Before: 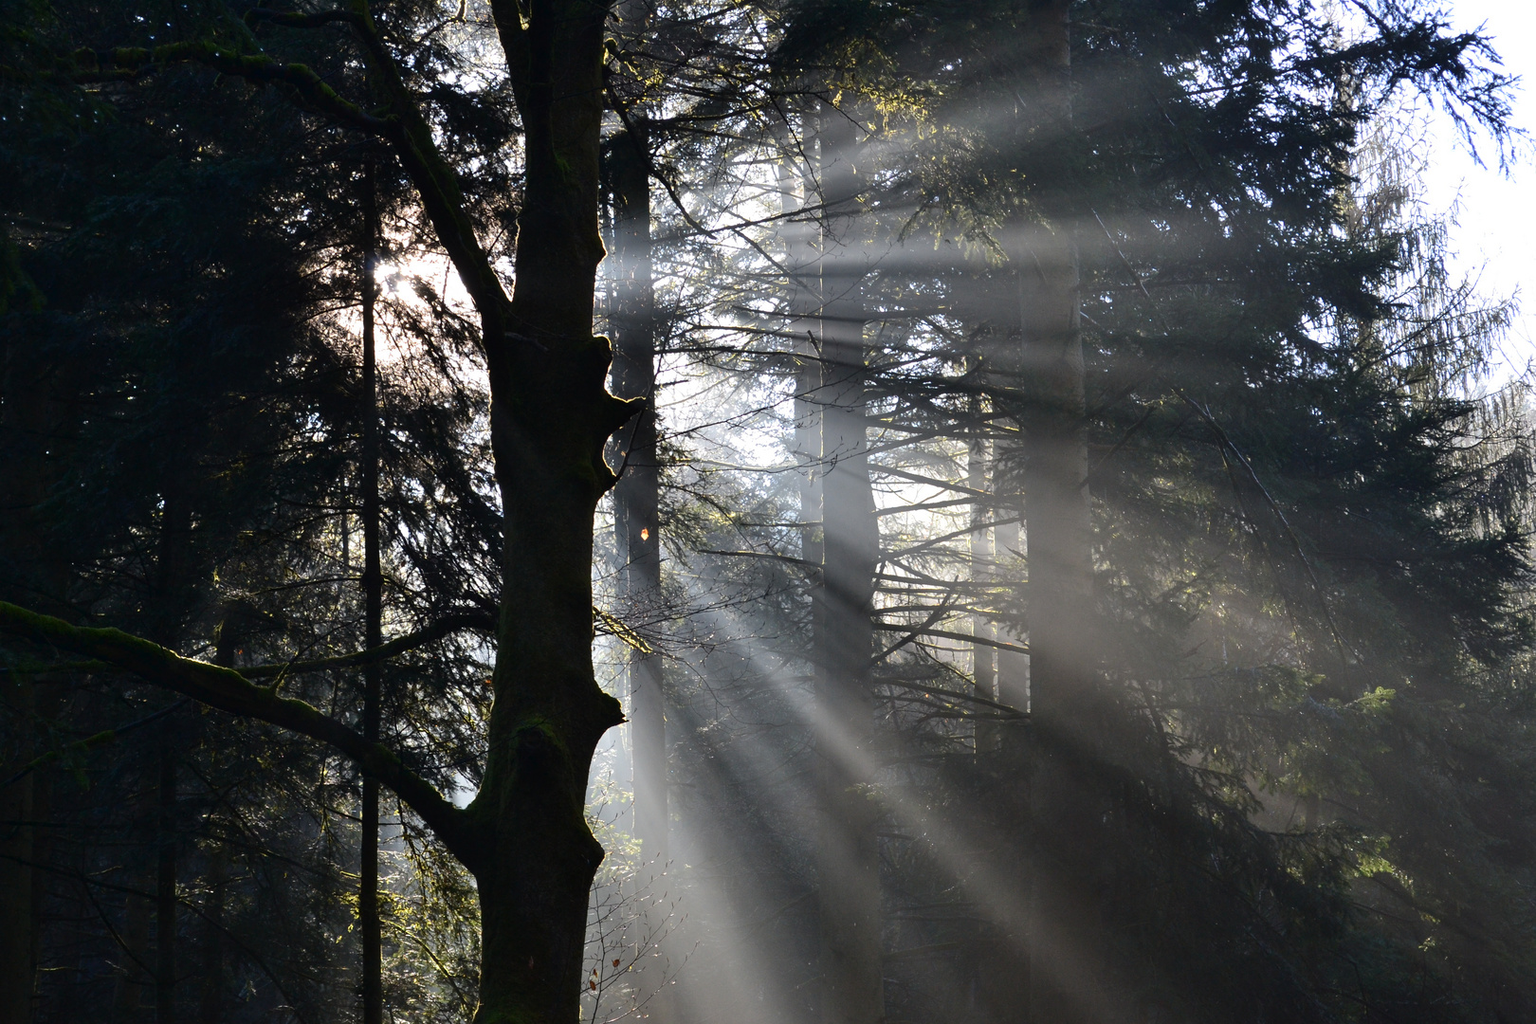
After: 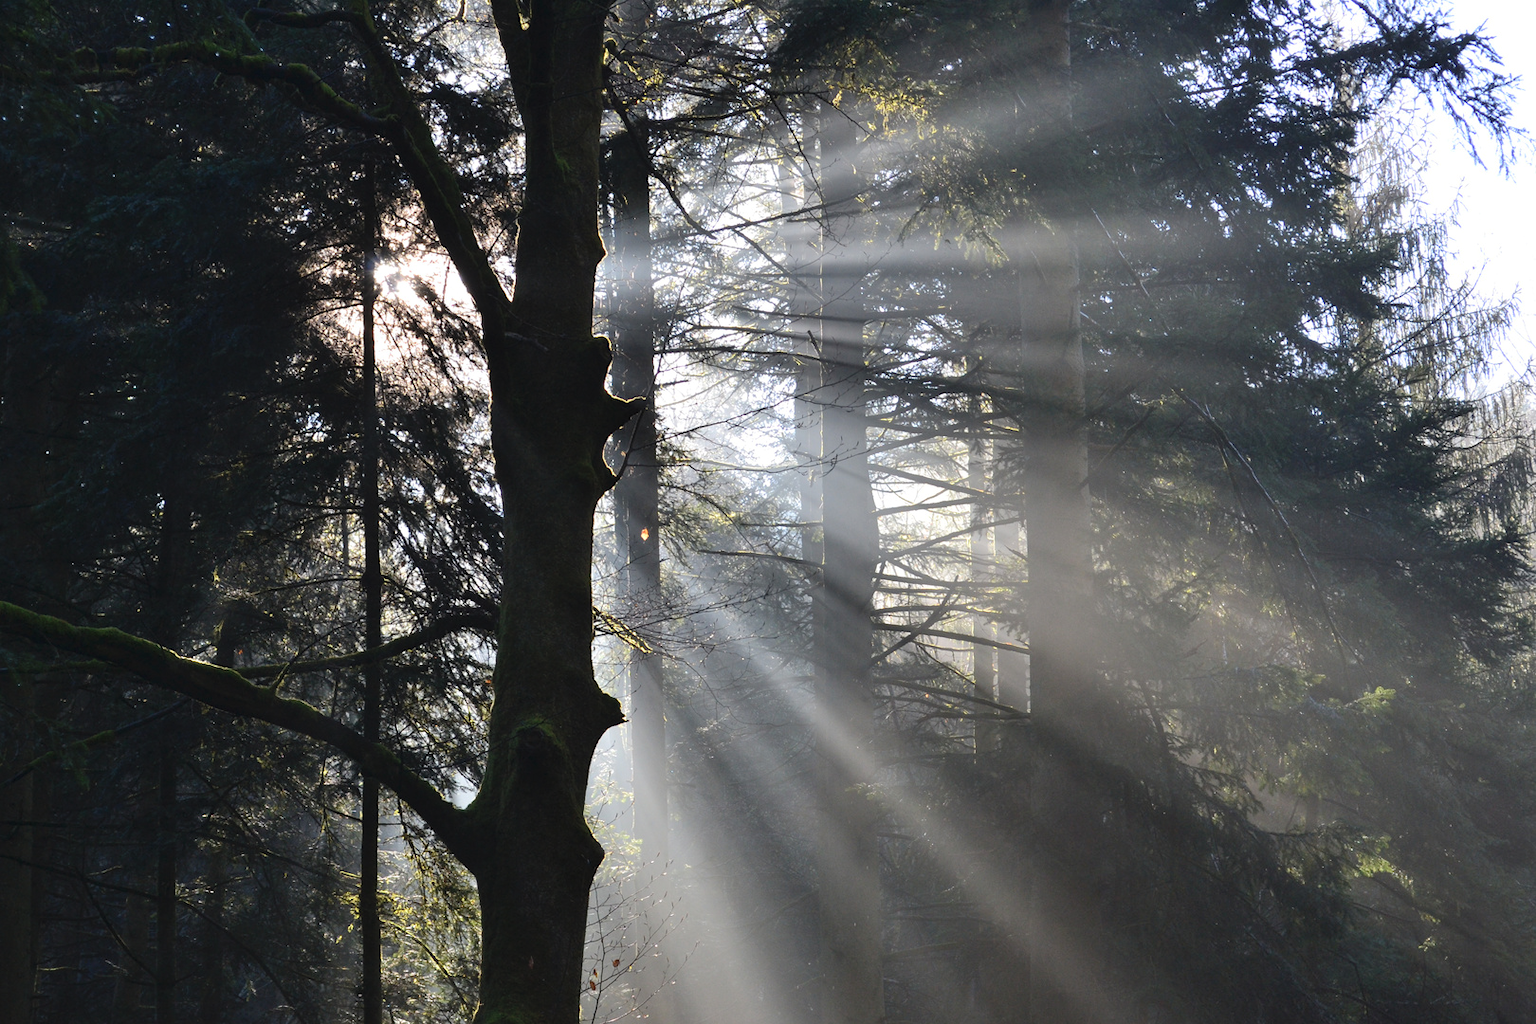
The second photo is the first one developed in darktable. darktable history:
contrast brightness saturation: brightness 0.154
tone equalizer: edges refinement/feathering 500, mask exposure compensation -1.57 EV, preserve details no
